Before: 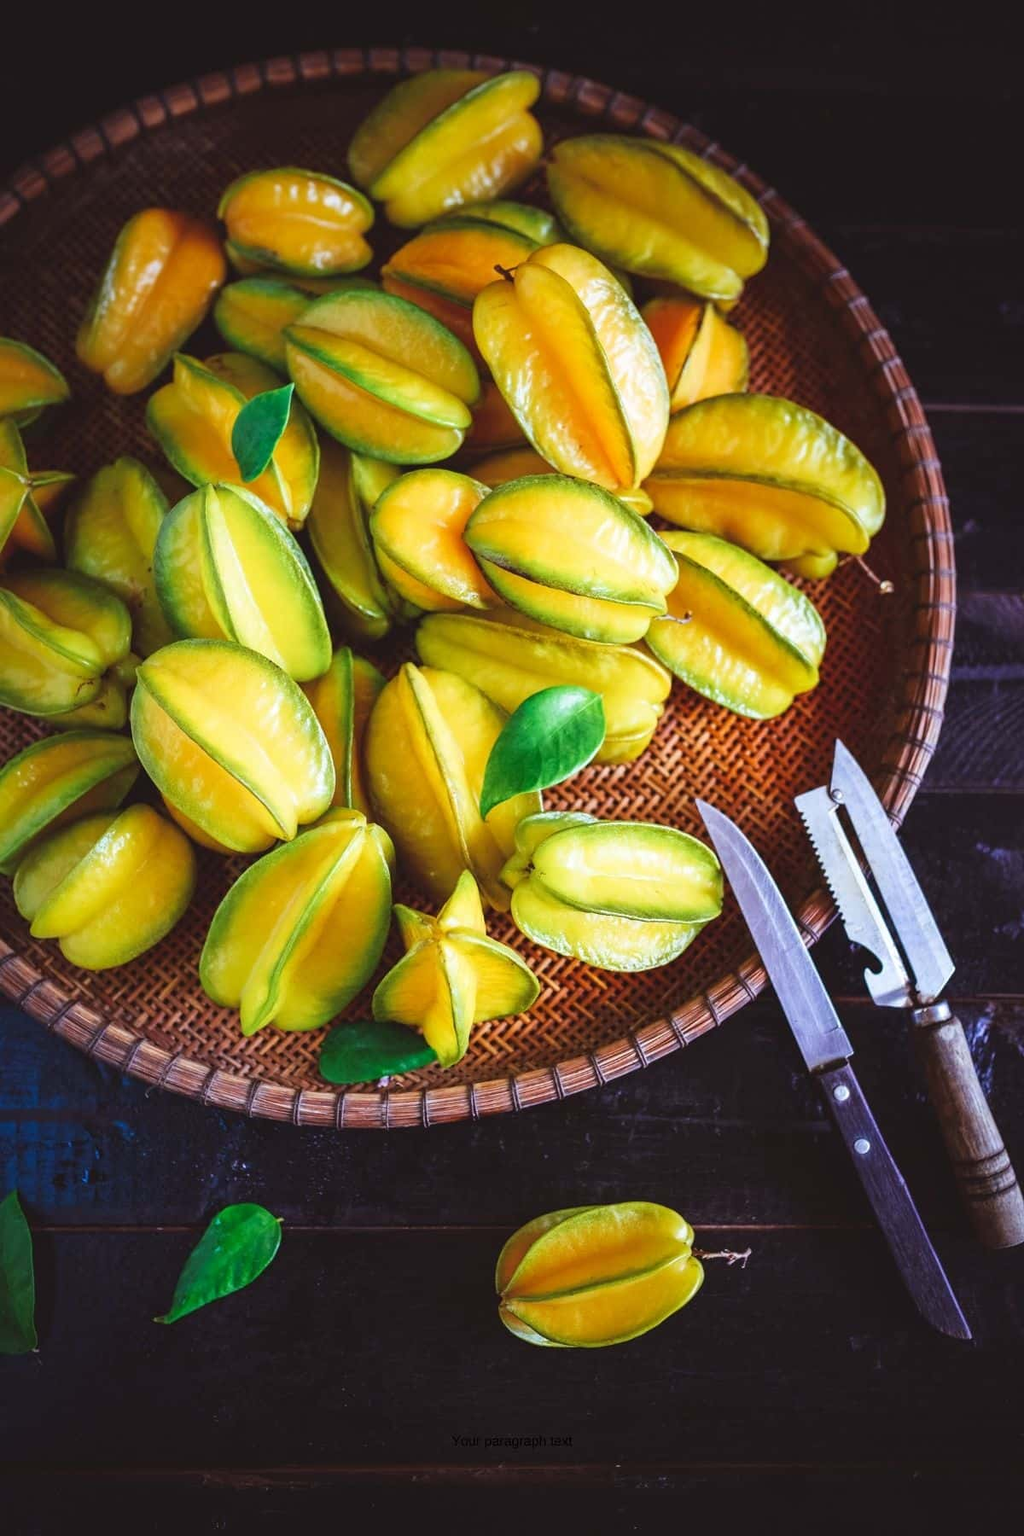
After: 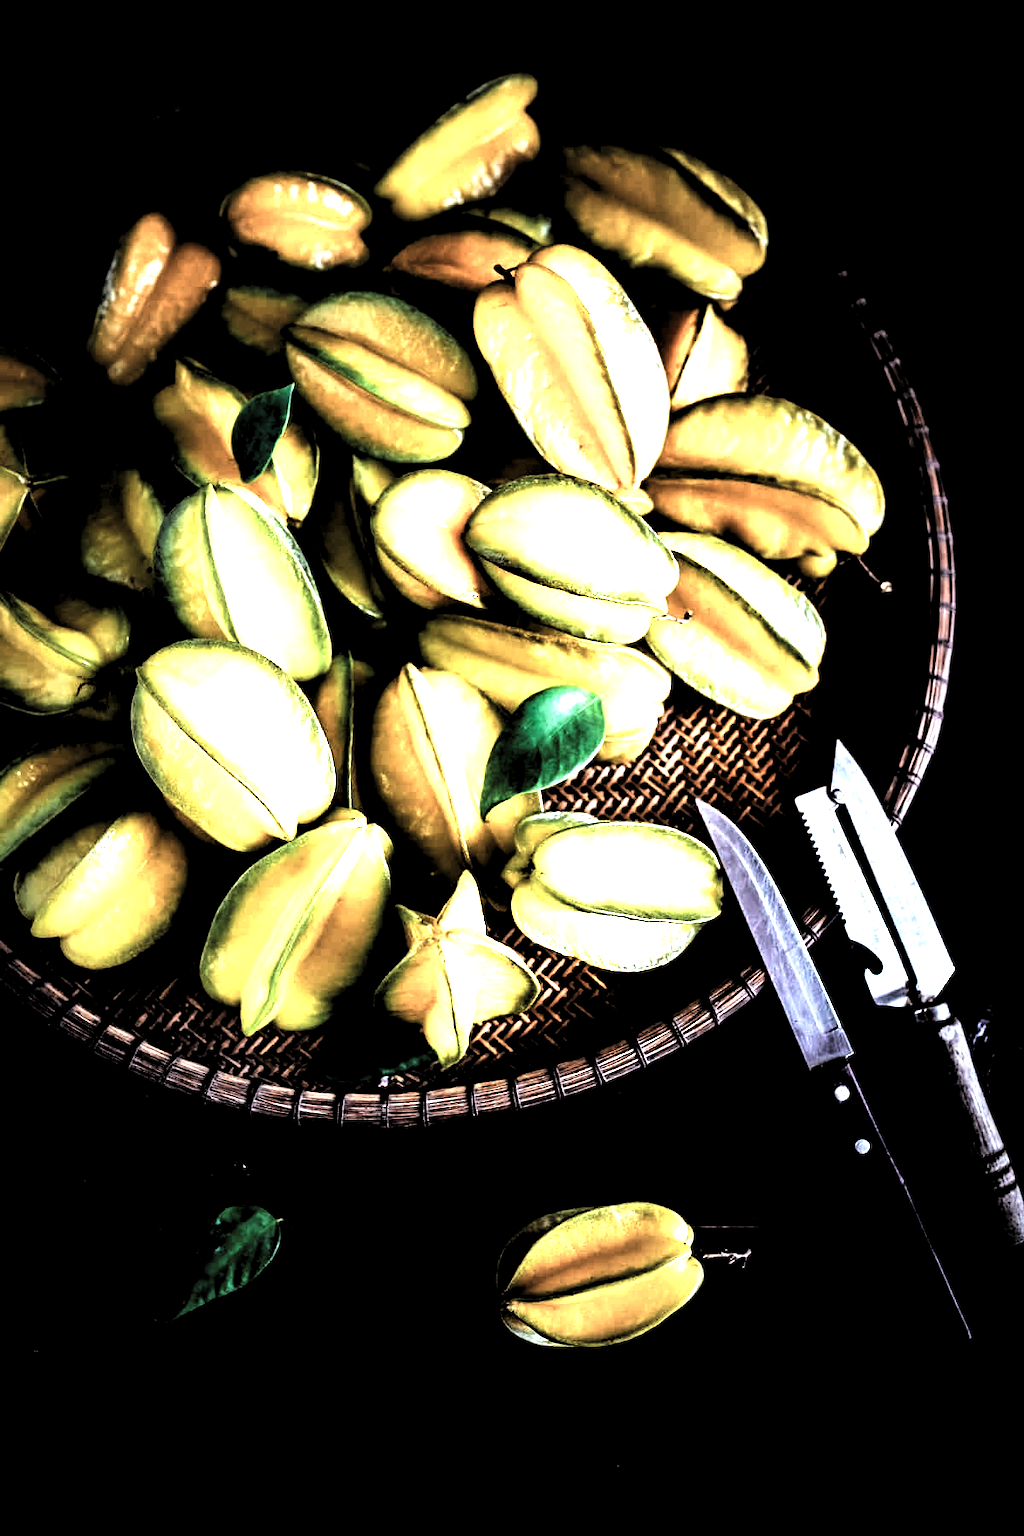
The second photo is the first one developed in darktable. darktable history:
color balance rgb: shadows lift › chroma 5.737%, shadows lift › hue 239.44°, perceptual saturation grading › global saturation 13.58%, perceptual saturation grading › highlights -25.037%, perceptual saturation grading › shadows 25.055%
exposure: black level correction -0.001, exposure 0.908 EV, compensate exposure bias true, compensate highlight preservation false
levels: white 99.89%, levels [0.514, 0.759, 1]
color correction: highlights b* 0.048
shadows and highlights: radius 337.08, shadows 28.1, soften with gaussian
color zones: curves: ch0 [(0.018, 0.548) (0.197, 0.654) (0.425, 0.447) (0.605, 0.658) (0.732, 0.579)]; ch1 [(0.105, 0.531) (0.224, 0.531) (0.386, 0.39) (0.618, 0.456) (0.732, 0.456) (0.956, 0.421)]; ch2 [(0.039, 0.583) (0.215, 0.465) (0.399, 0.544) (0.465, 0.548) (0.614, 0.447) (0.724, 0.43) (0.882, 0.623) (0.956, 0.632)]
haze removal: compatibility mode true, adaptive false
